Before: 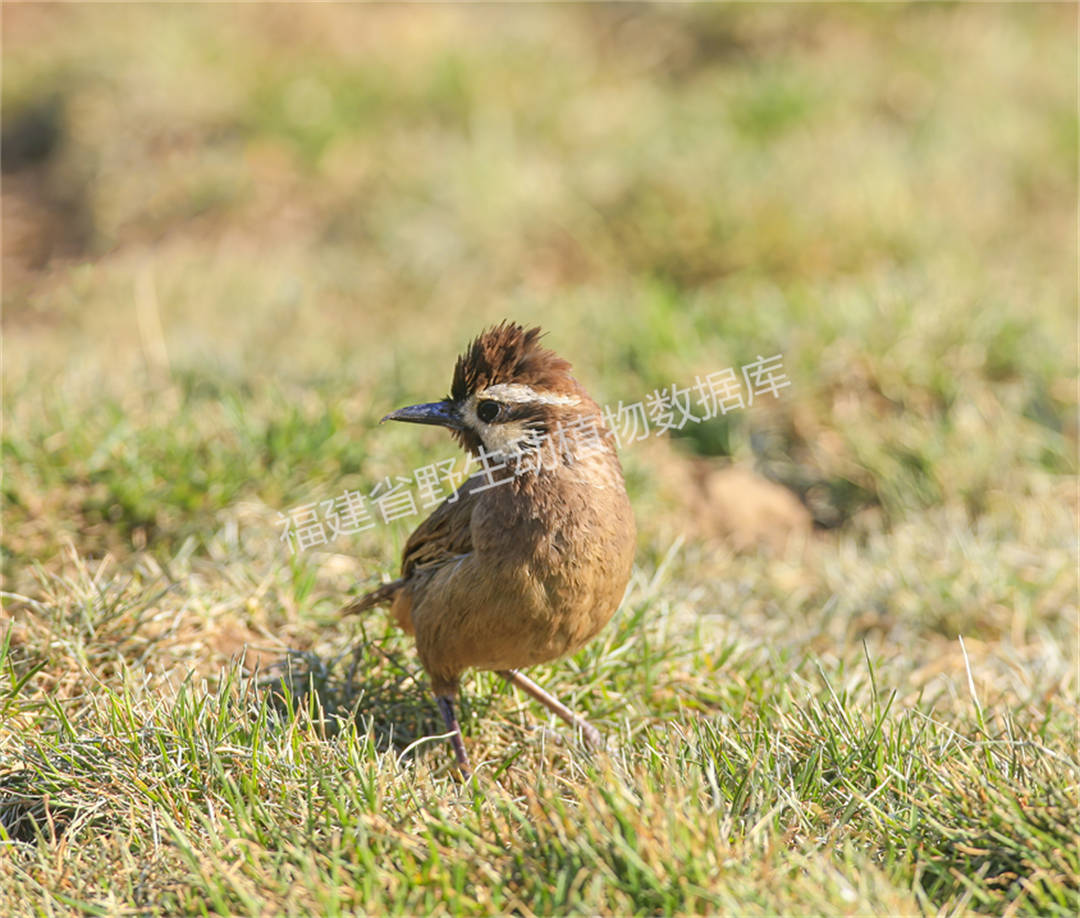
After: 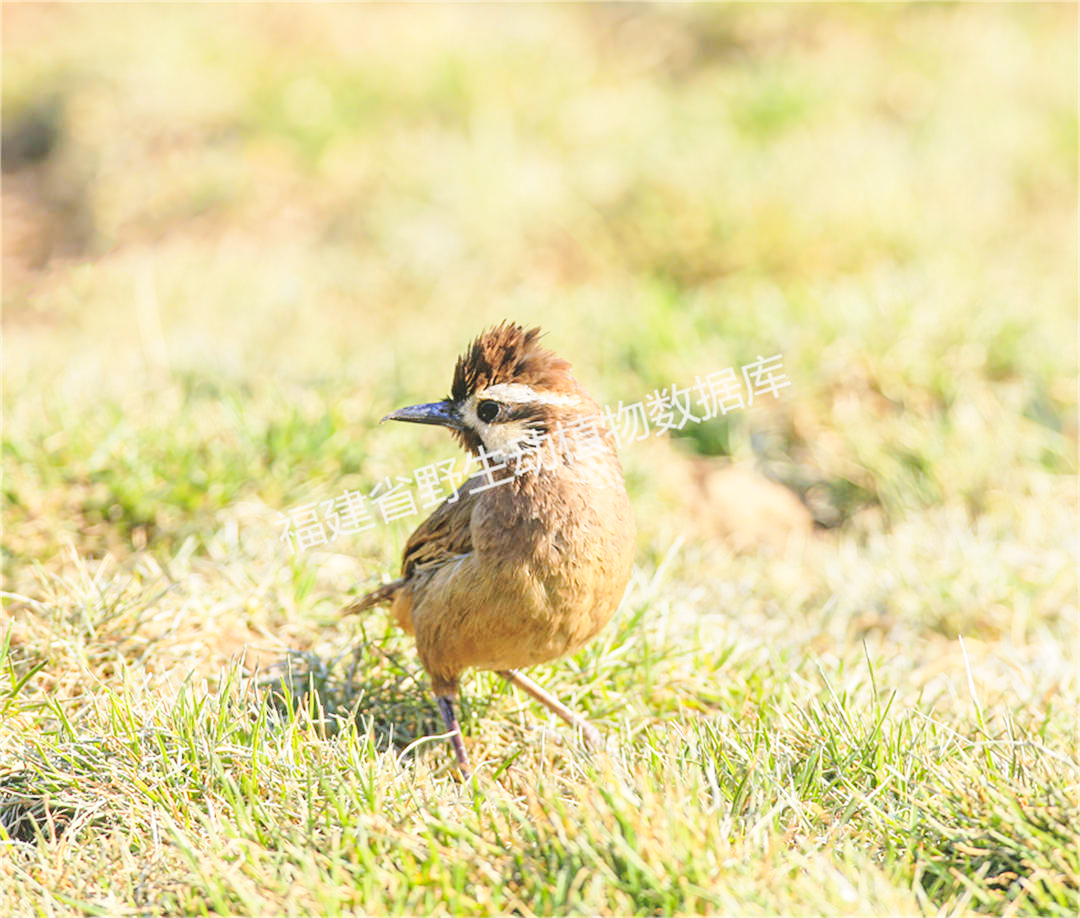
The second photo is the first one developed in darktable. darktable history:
base curve: curves: ch0 [(0, 0) (0.028, 0.03) (0.121, 0.232) (0.46, 0.748) (0.859, 0.968) (1, 1)], preserve colors none
contrast brightness saturation: brightness 0.15
